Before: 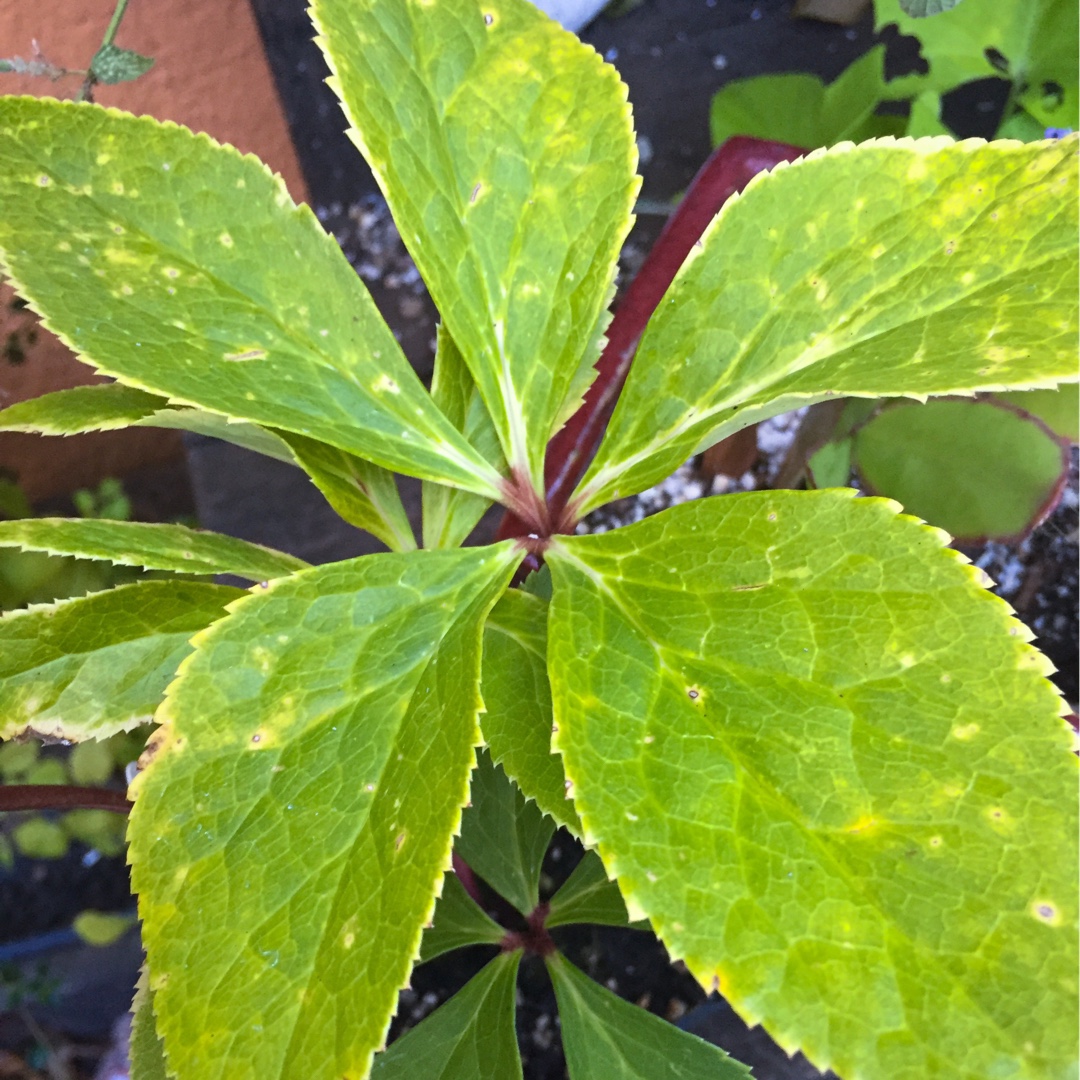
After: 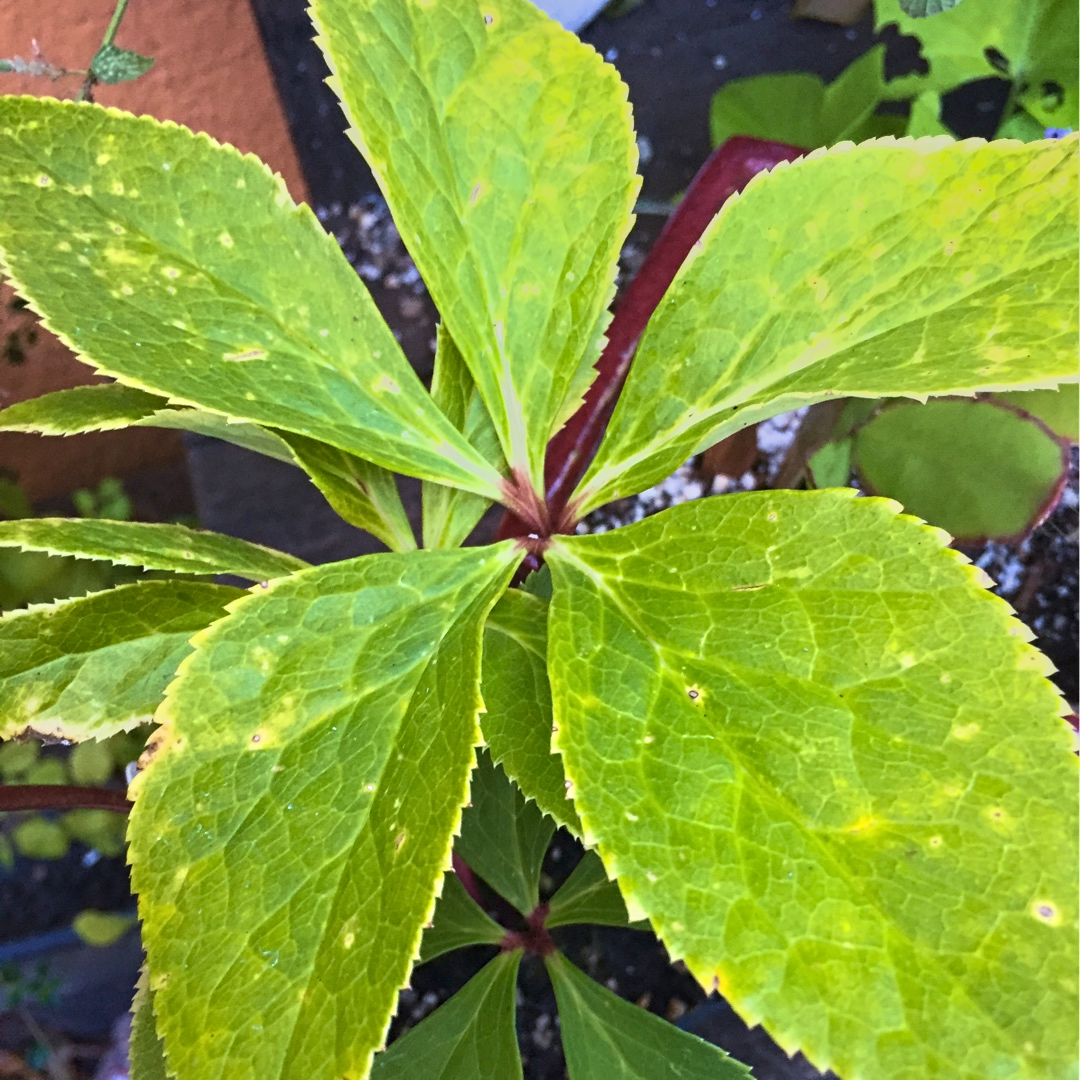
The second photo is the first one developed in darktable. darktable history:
contrast equalizer: y [[0.502, 0.505, 0.512, 0.529, 0.564, 0.588], [0.5 ×6], [0.502, 0.505, 0.512, 0.529, 0.564, 0.588], [0, 0.001, 0.001, 0.004, 0.008, 0.011], [0, 0.001, 0.001, 0.004, 0.008, 0.011]]
velvia: on, module defaults
tone equalizer: -7 EV -0.647 EV, -6 EV 0.999 EV, -5 EV -0.485 EV, -4 EV 0.419 EV, -3 EV 0.408 EV, -2 EV 0.164 EV, -1 EV -0.134 EV, +0 EV -0.419 EV, smoothing diameter 24.85%, edges refinement/feathering 8.18, preserve details guided filter
